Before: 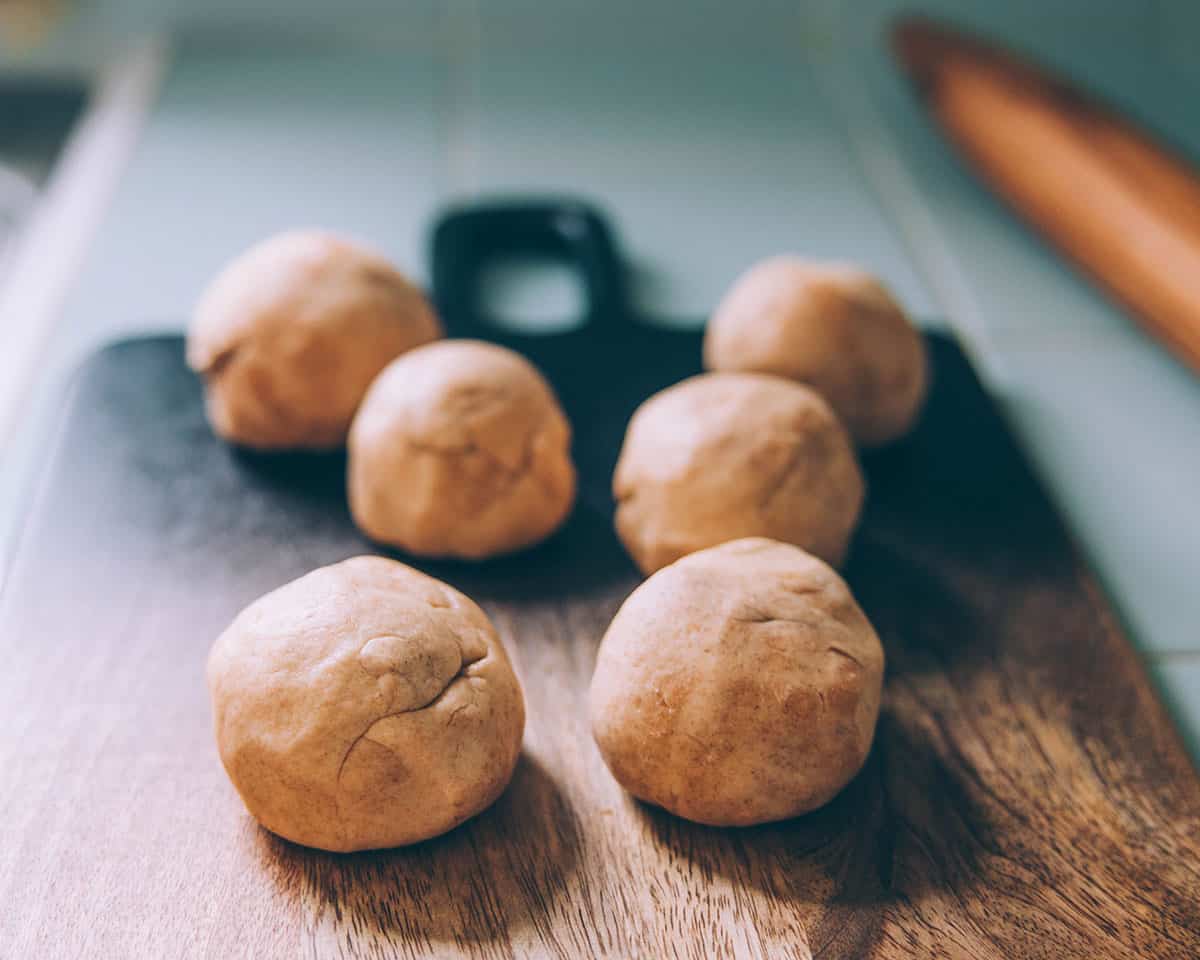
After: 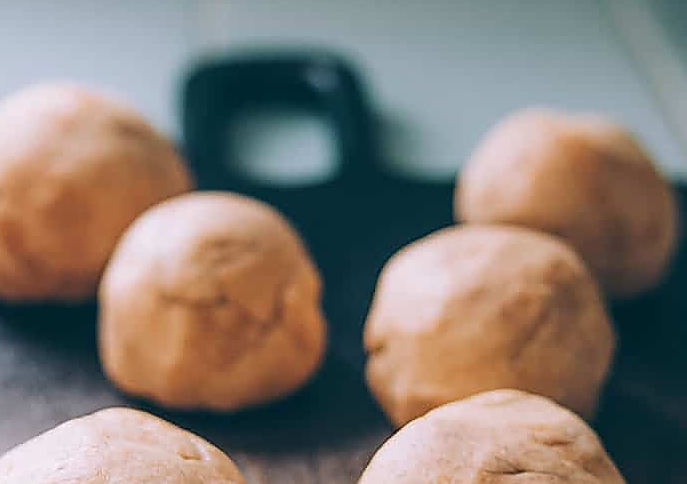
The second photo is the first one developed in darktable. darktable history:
crop: left 20.764%, top 15.445%, right 21.91%, bottom 34.125%
sharpen: radius 1.364, amount 1.249, threshold 0.67
